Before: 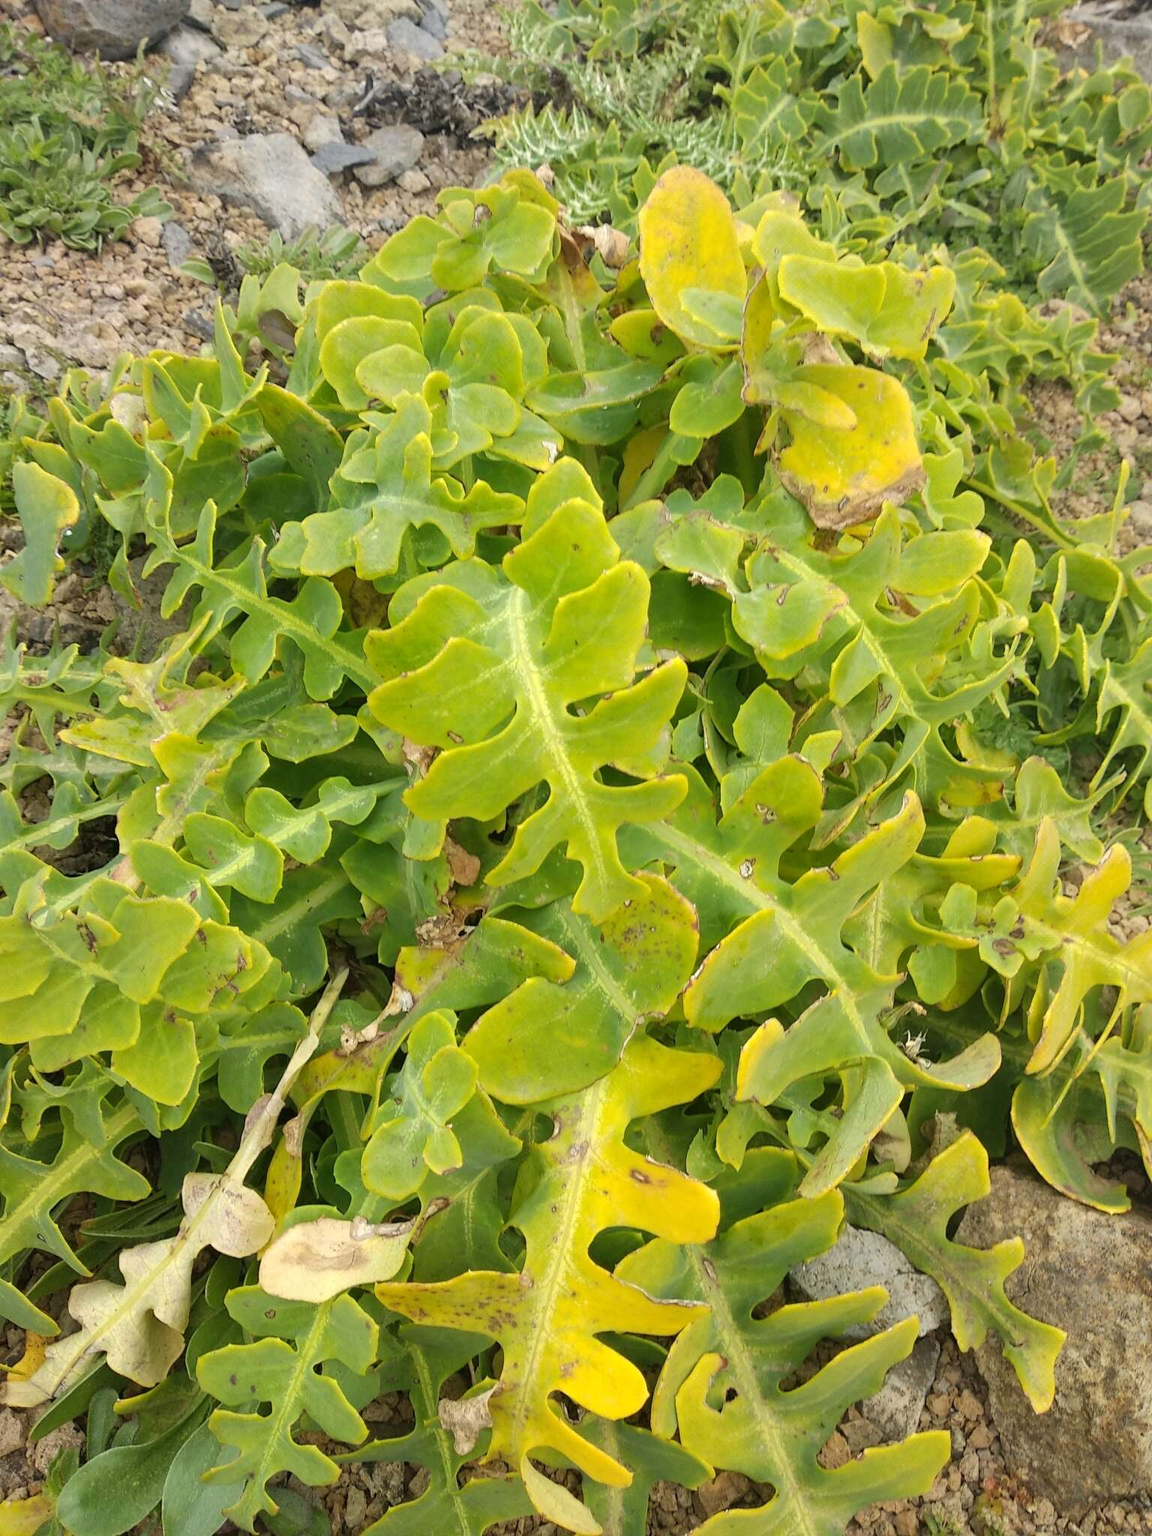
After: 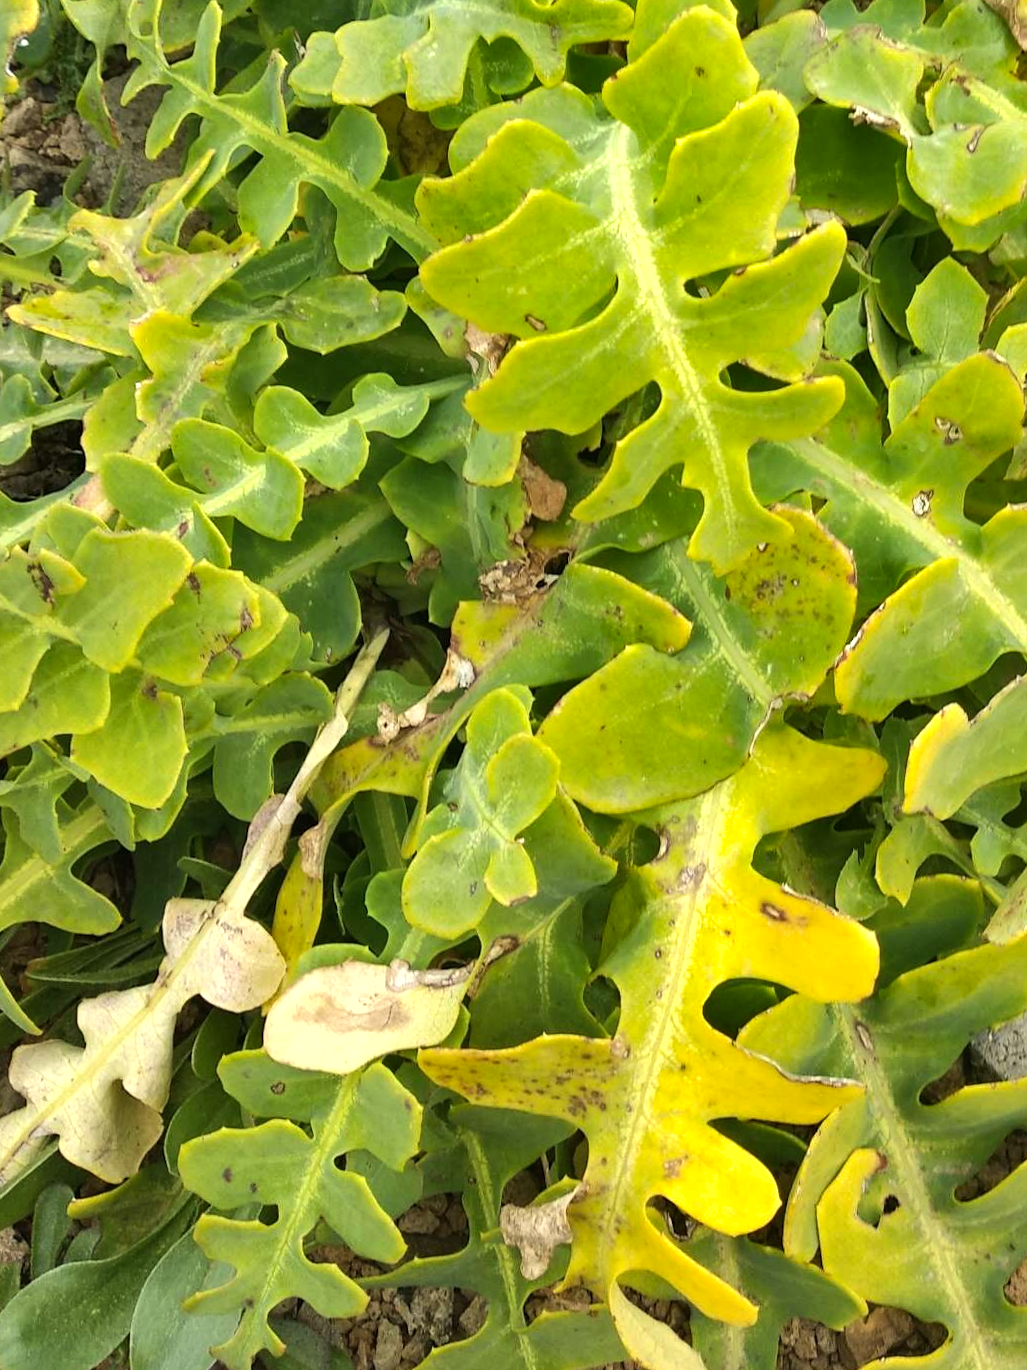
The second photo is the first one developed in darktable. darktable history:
shadows and highlights: soften with gaussian
crop and rotate: angle -0.82°, left 3.85%, top 31.828%, right 27.992%
tone equalizer: -8 EV -0.417 EV, -7 EV -0.389 EV, -6 EV -0.333 EV, -5 EV -0.222 EV, -3 EV 0.222 EV, -2 EV 0.333 EV, -1 EV 0.389 EV, +0 EV 0.417 EV, edges refinement/feathering 500, mask exposure compensation -1.57 EV, preserve details no
